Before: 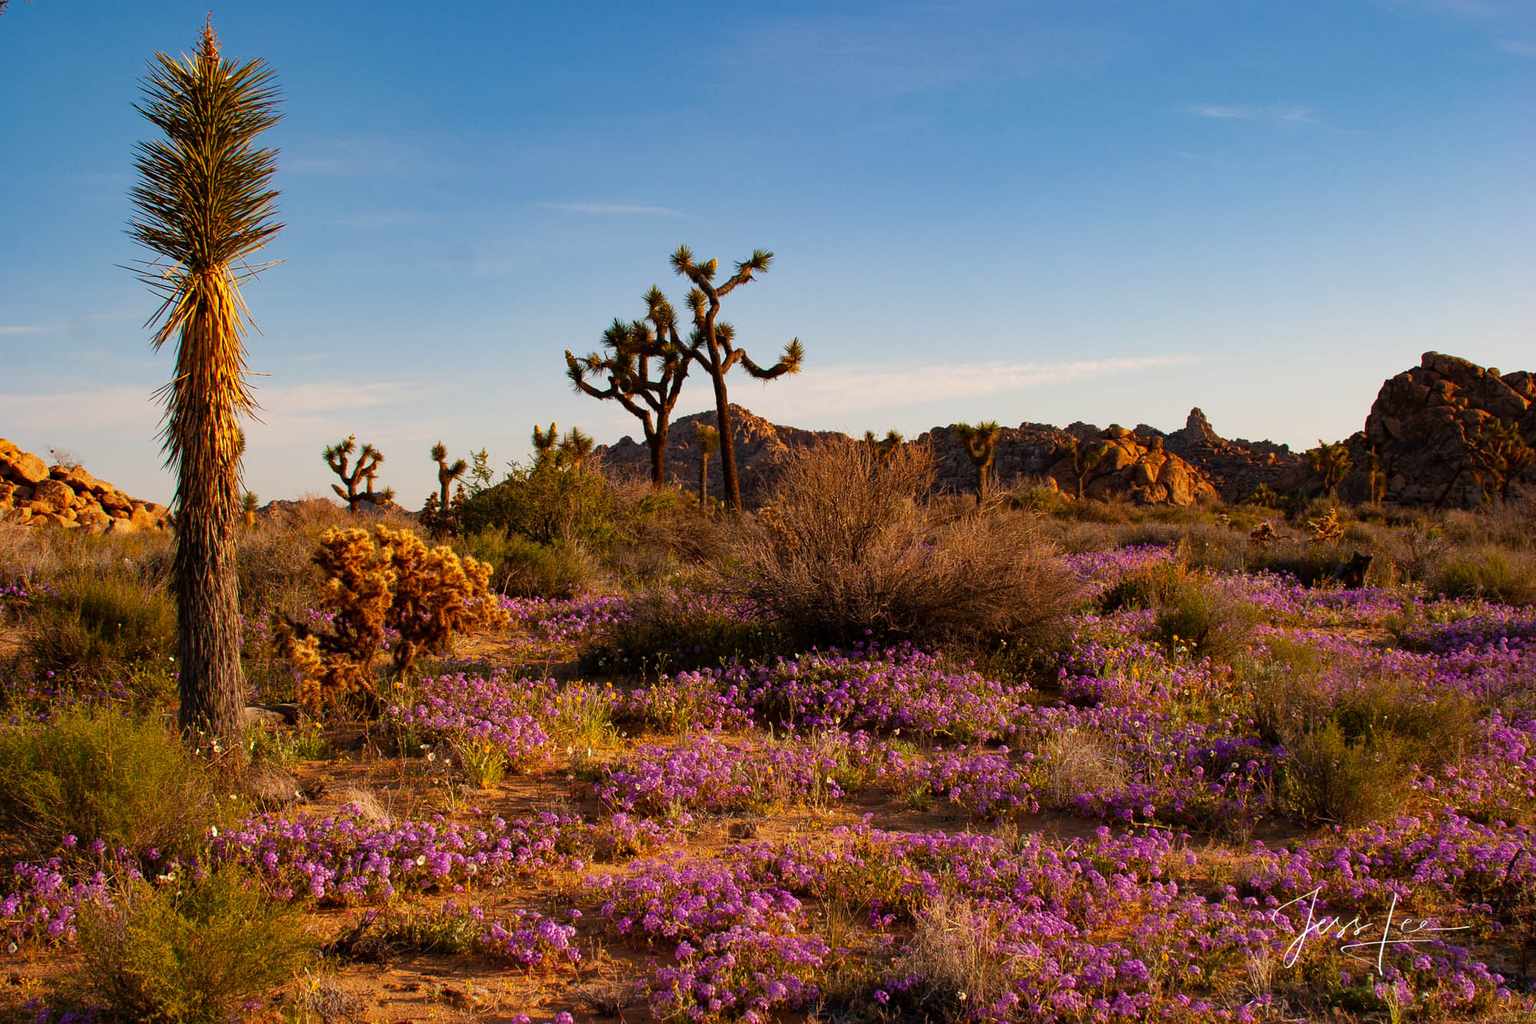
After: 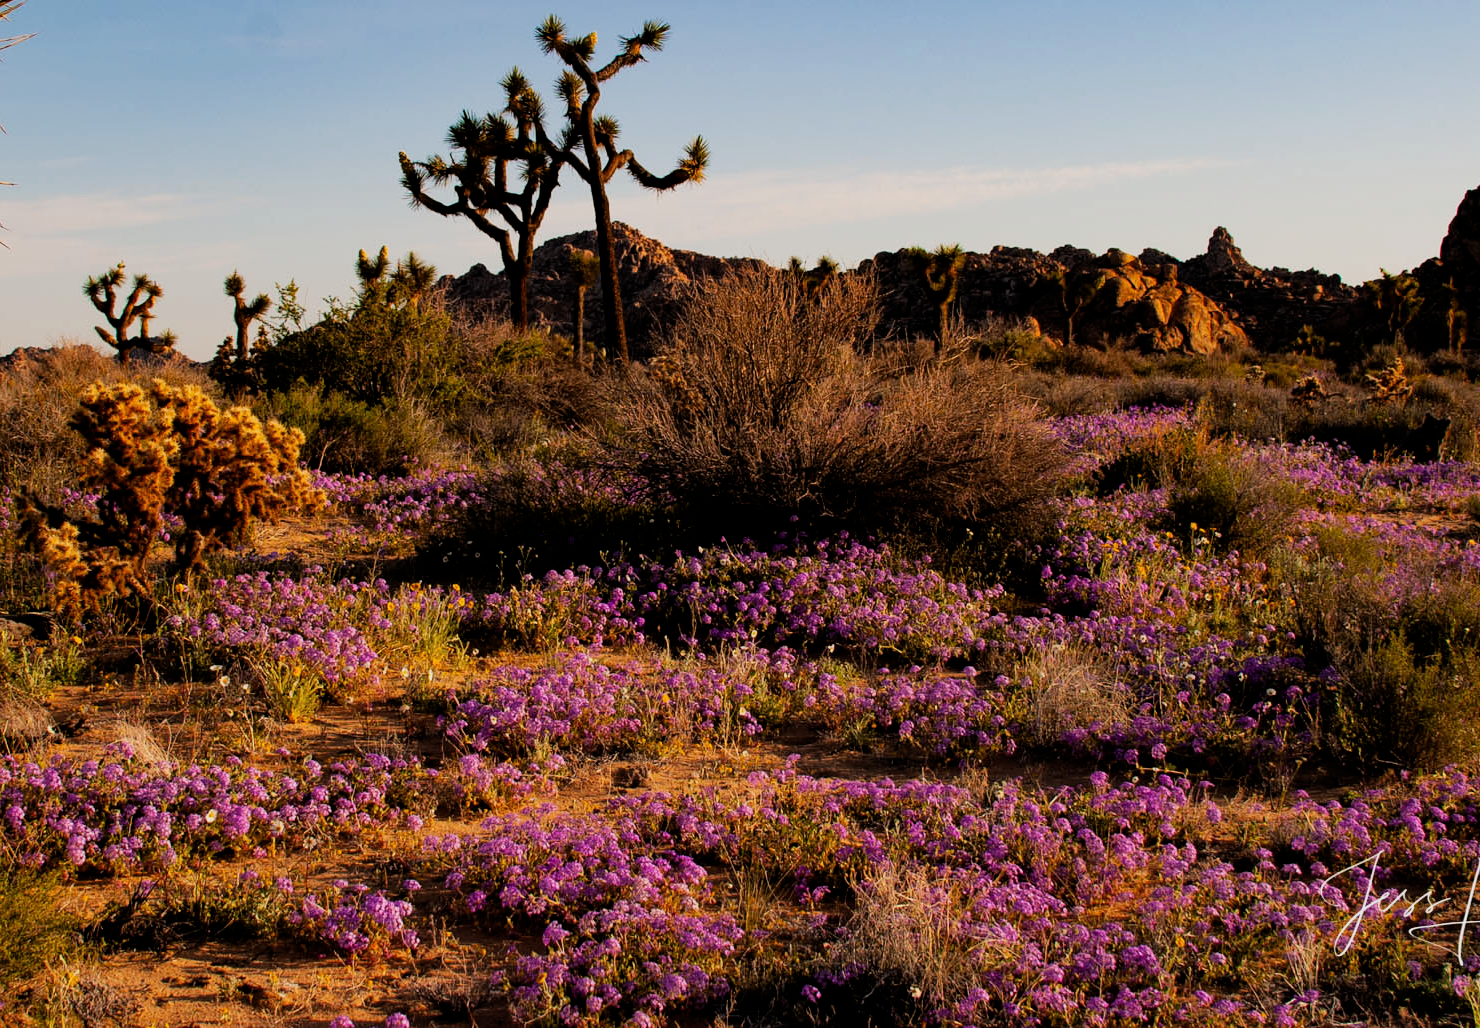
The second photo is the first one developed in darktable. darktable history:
crop: left 16.871%, top 22.857%, right 9.116%
filmic rgb: black relative exposure -5 EV, white relative exposure 3.5 EV, hardness 3.19, contrast 1.2, highlights saturation mix -50%
